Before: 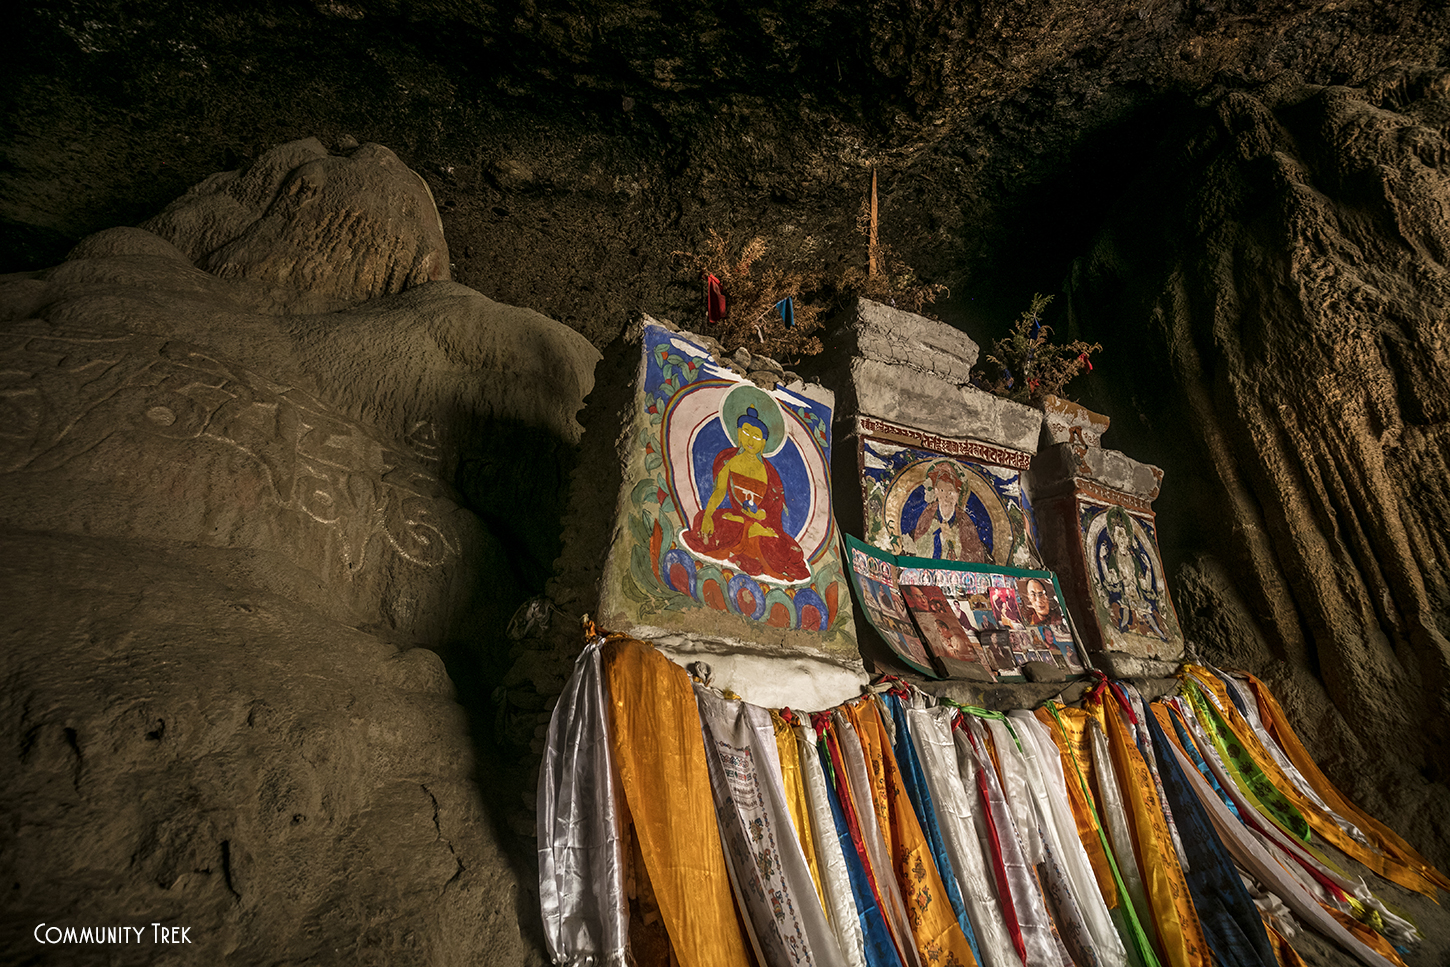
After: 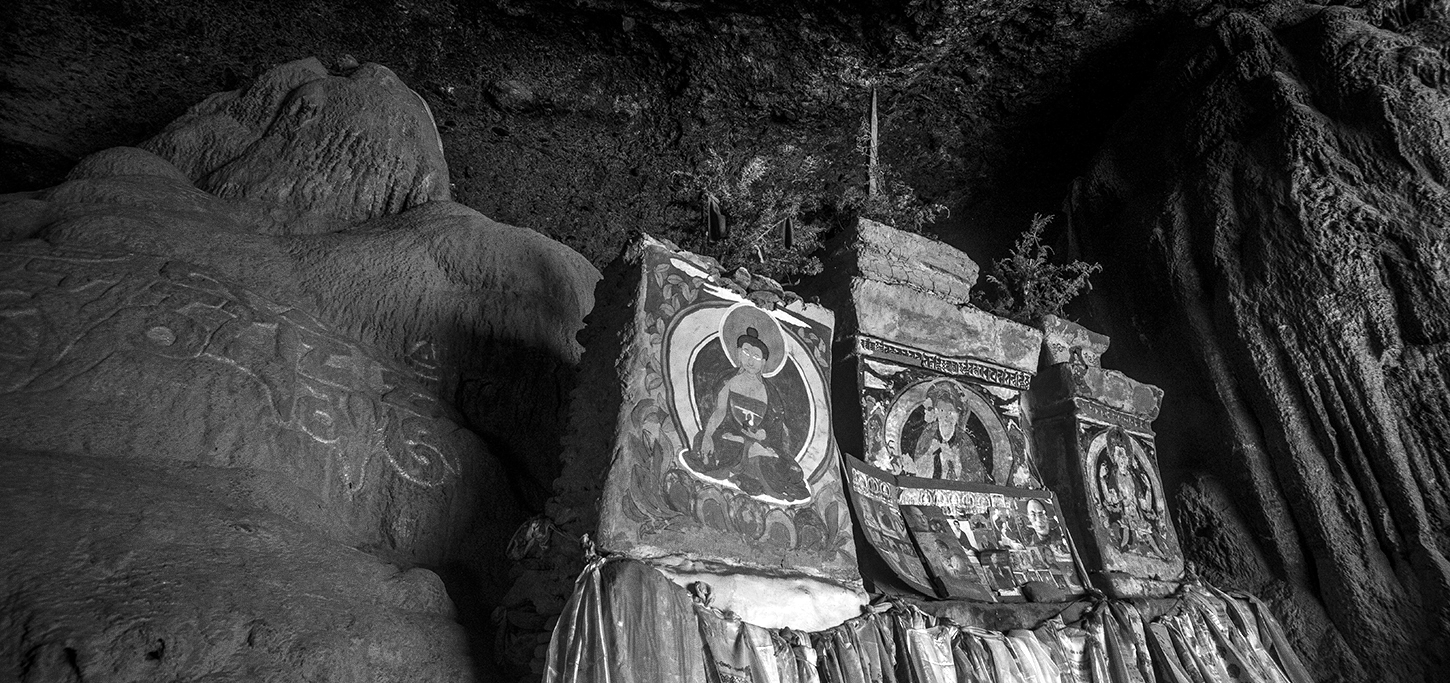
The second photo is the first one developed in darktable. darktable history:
grain: coarseness 0.09 ISO
exposure: exposure 0.426 EV, compensate highlight preservation false
crop and rotate: top 8.293%, bottom 20.996%
contrast brightness saturation: saturation -1
